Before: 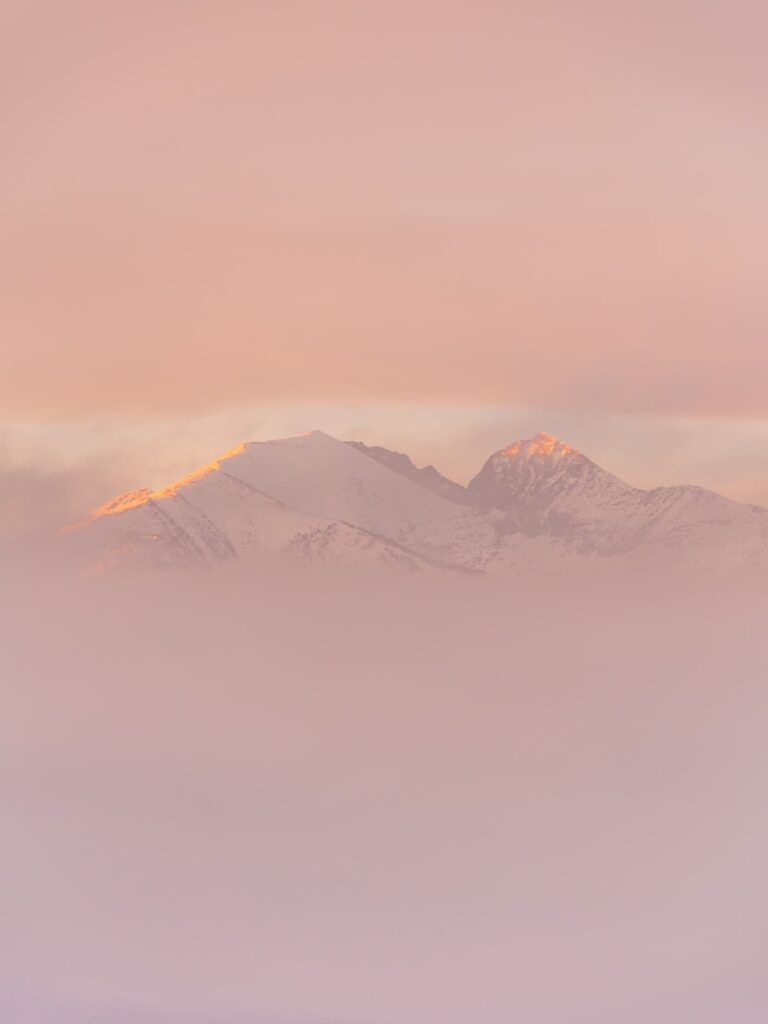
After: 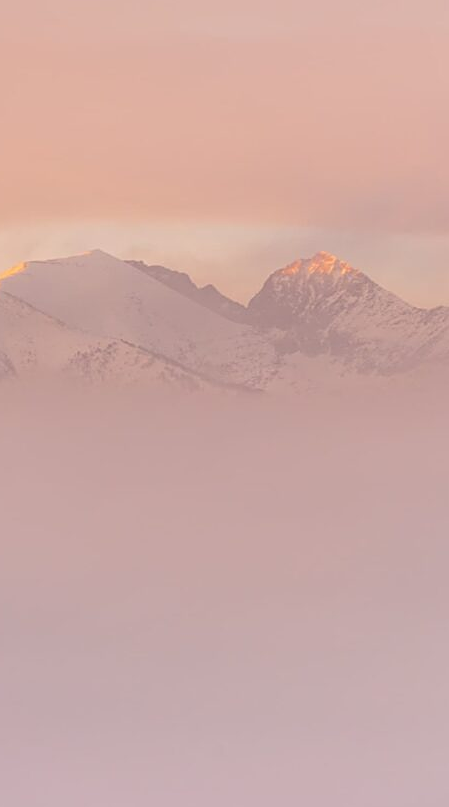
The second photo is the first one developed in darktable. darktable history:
crop and rotate: left 28.688%, top 17.681%, right 12.74%, bottom 3.456%
sharpen: on, module defaults
